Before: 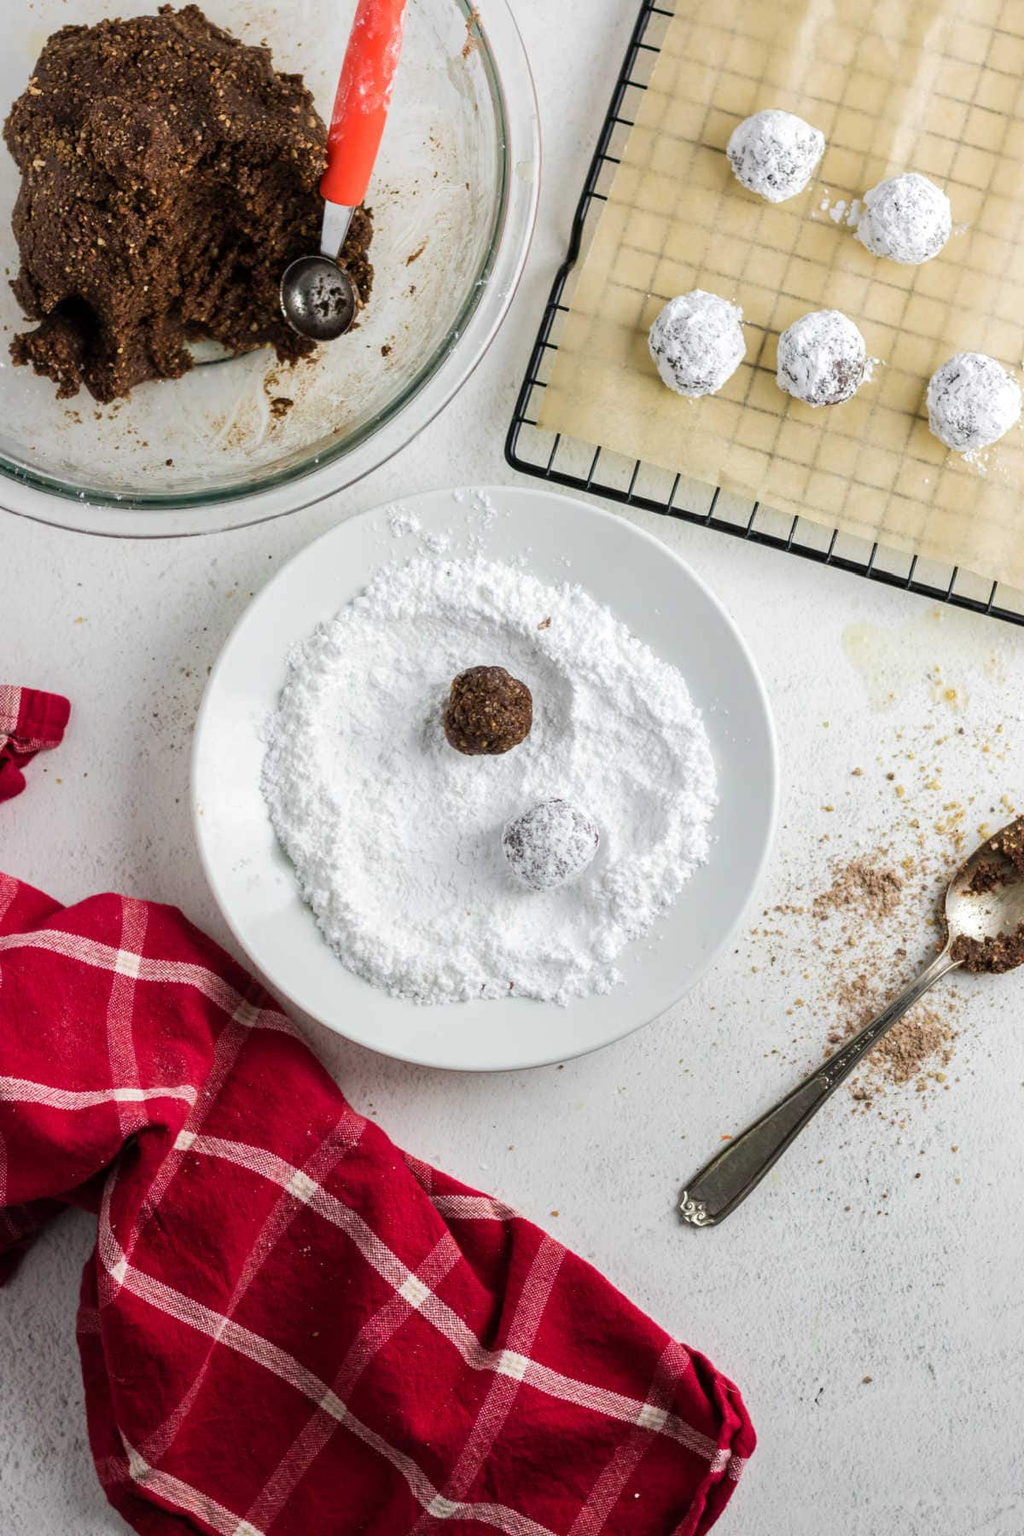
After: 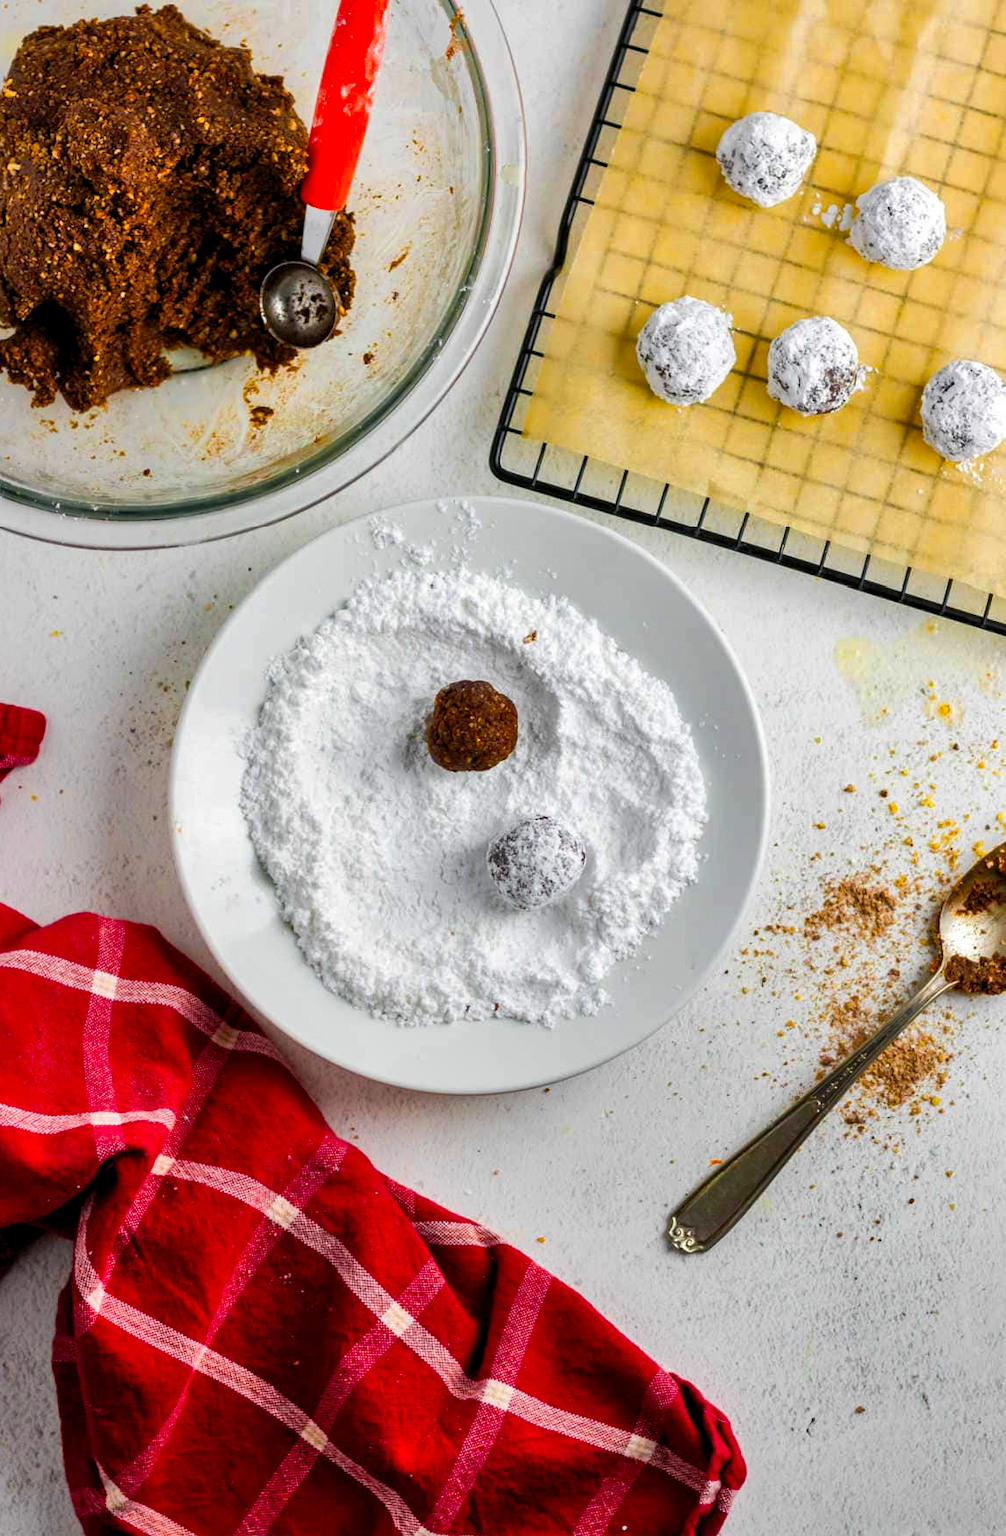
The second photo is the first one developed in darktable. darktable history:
shadows and highlights: shadows color adjustment 98.01%, highlights color adjustment 58.7%, soften with gaussian
color zones: curves: ch0 [(0, 0.511) (0.143, 0.531) (0.286, 0.56) (0.429, 0.5) (0.571, 0.5) (0.714, 0.5) (0.857, 0.5) (1, 0.5)]; ch1 [(0, 0.525) (0.143, 0.705) (0.286, 0.715) (0.429, 0.35) (0.571, 0.35) (0.714, 0.35) (0.857, 0.4) (1, 0.4)]; ch2 [(0, 0.572) (0.143, 0.512) (0.286, 0.473) (0.429, 0.45) (0.571, 0.5) (0.714, 0.5) (0.857, 0.518) (1, 0.518)]
crop and rotate: left 2.547%, right 1.176%, bottom 2.099%
color balance rgb: global offset › luminance -0.3%, global offset › hue 258.47°, perceptual saturation grading › global saturation 40.026%
